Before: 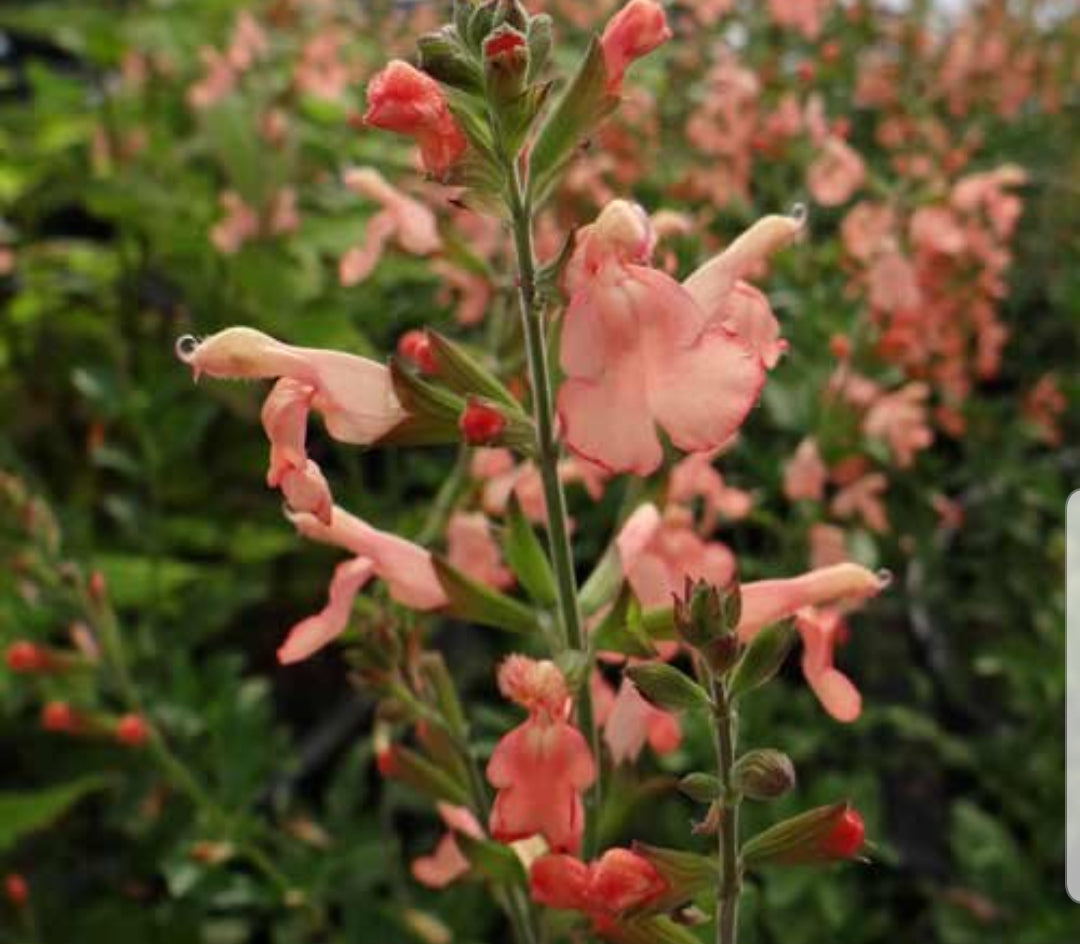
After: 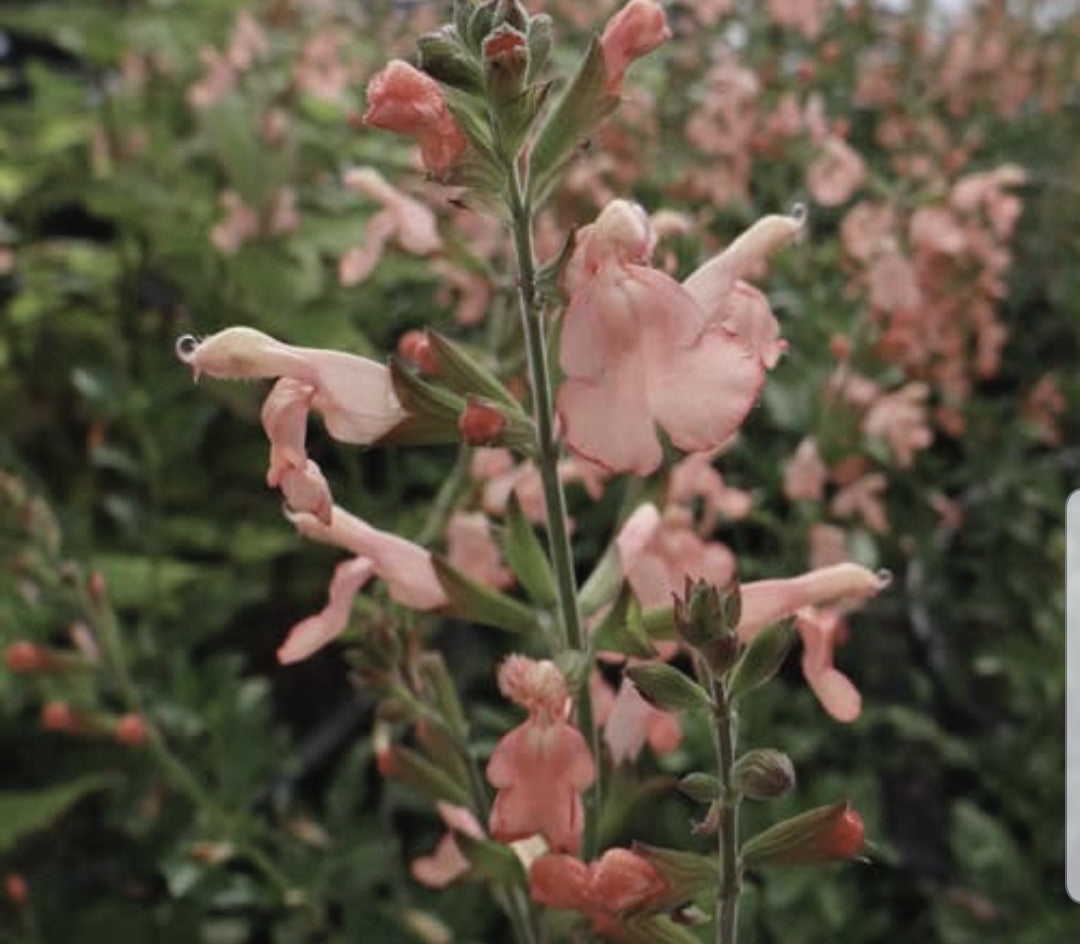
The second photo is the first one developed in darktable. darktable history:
white balance: red 0.984, blue 1.059
contrast brightness saturation: contrast -0.05, saturation -0.41
